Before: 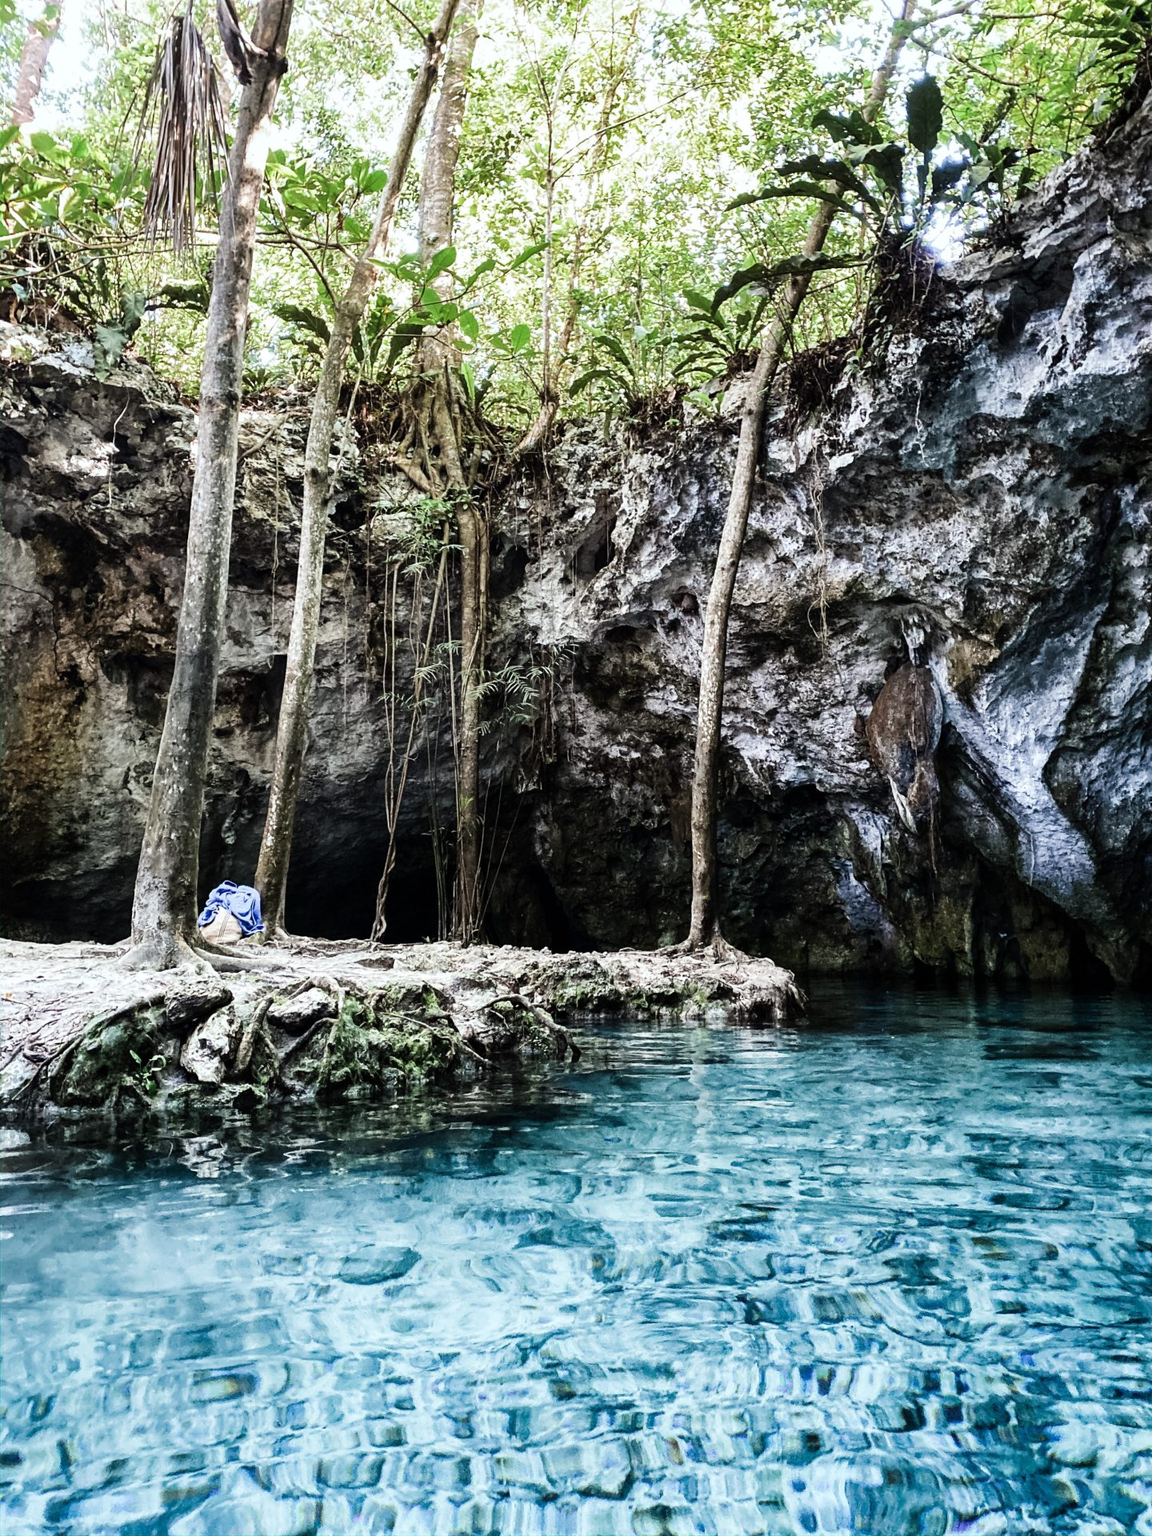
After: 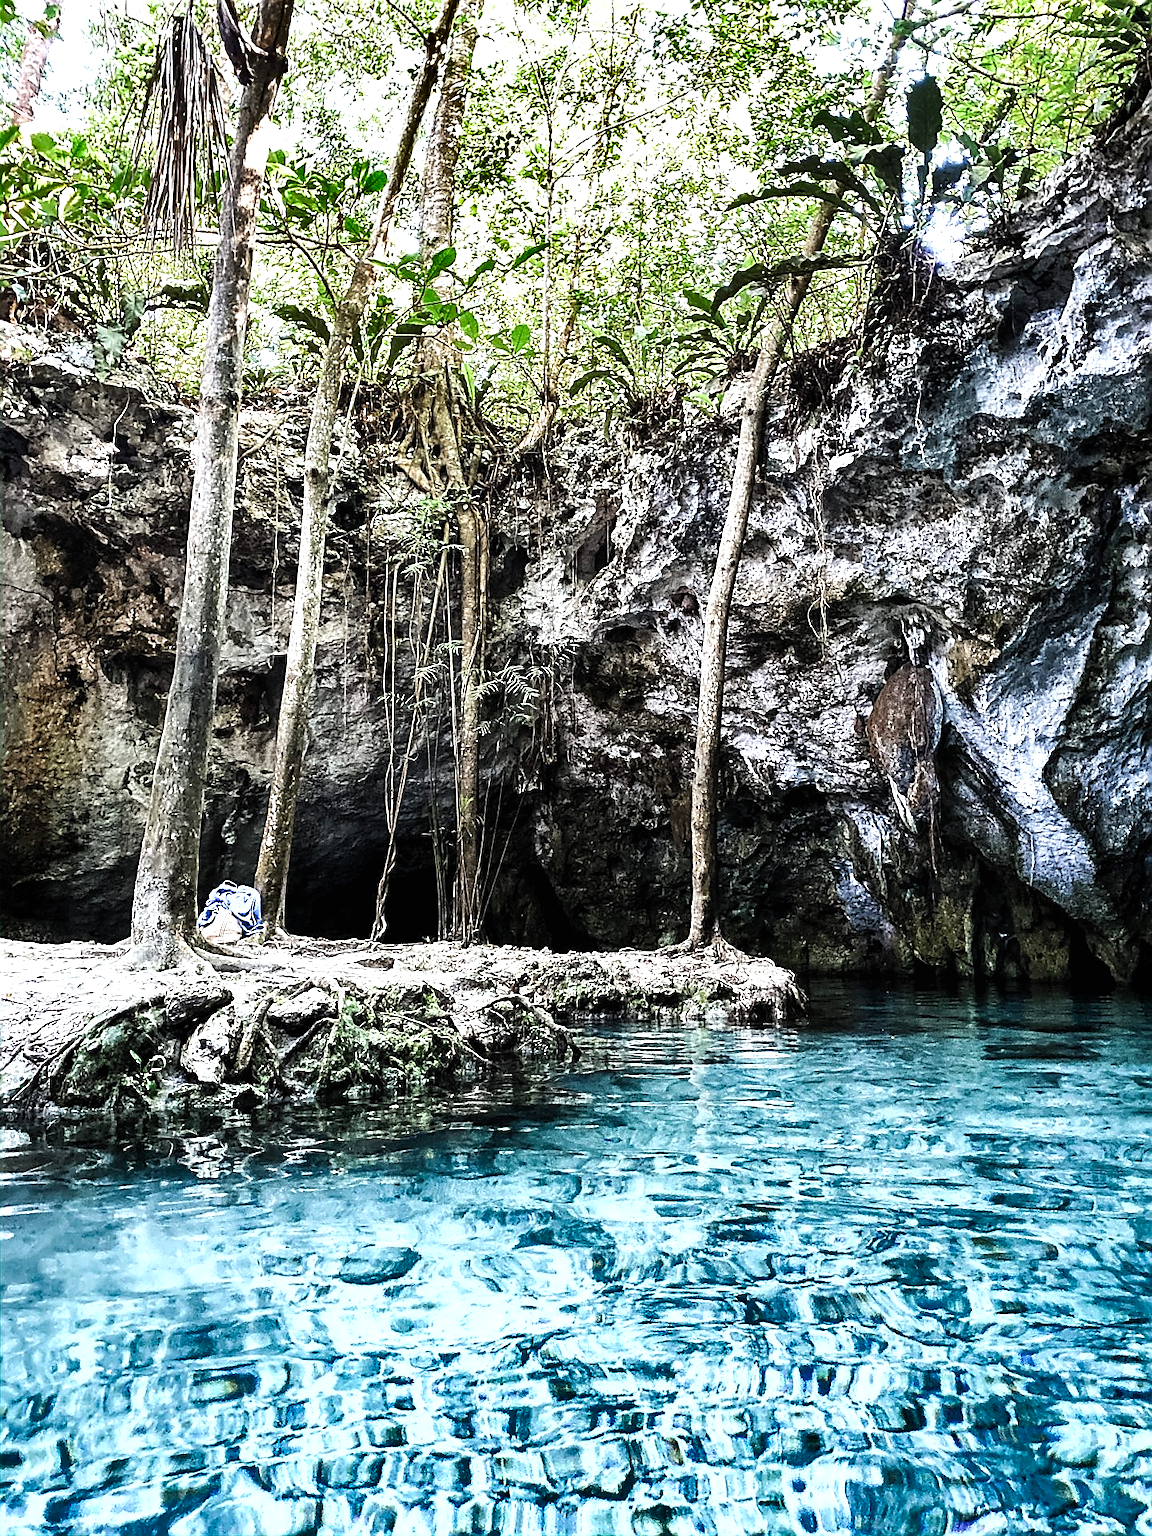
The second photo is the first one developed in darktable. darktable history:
exposure: exposure 0.551 EV, compensate highlight preservation false
levels: levels [0.016, 0.5, 0.996]
local contrast: mode bilateral grid, contrast 100, coarseness 99, detail 92%, midtone range 0.2
sharpen: radius 1.409, amount 1.245, threshold 0.849
tone equalizer: edges refinement/feathering 500, mask exposure compensation -1.57 EV, preserve details no
shadows and highlights: radius 119.82, shadows 41.97, highlights -61.6, soften with gaussian
